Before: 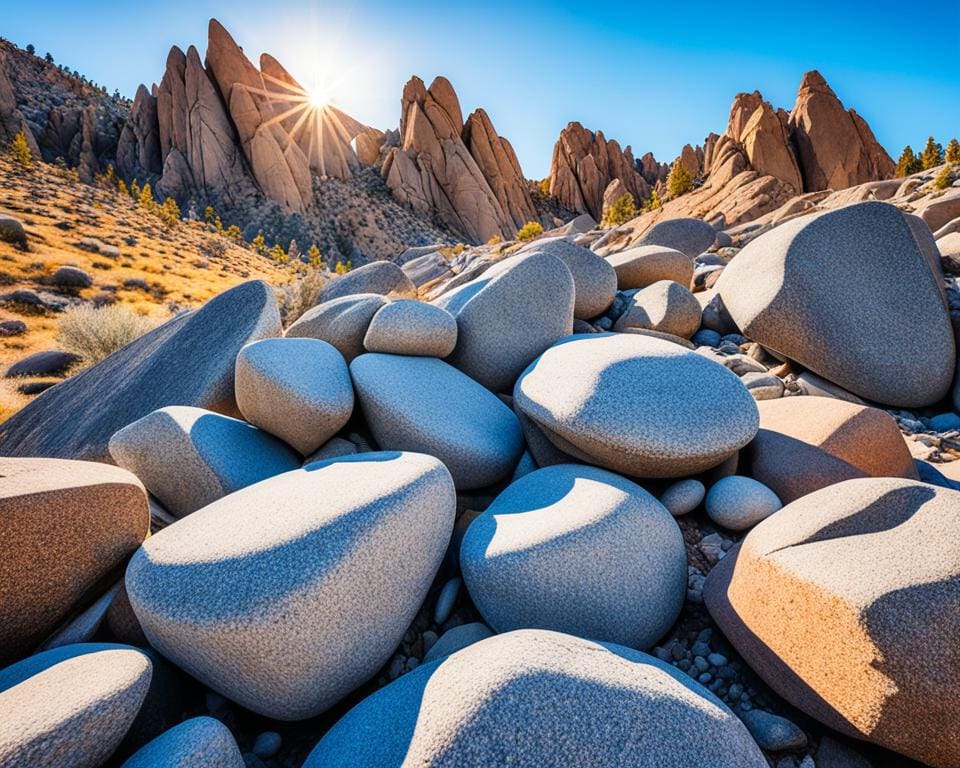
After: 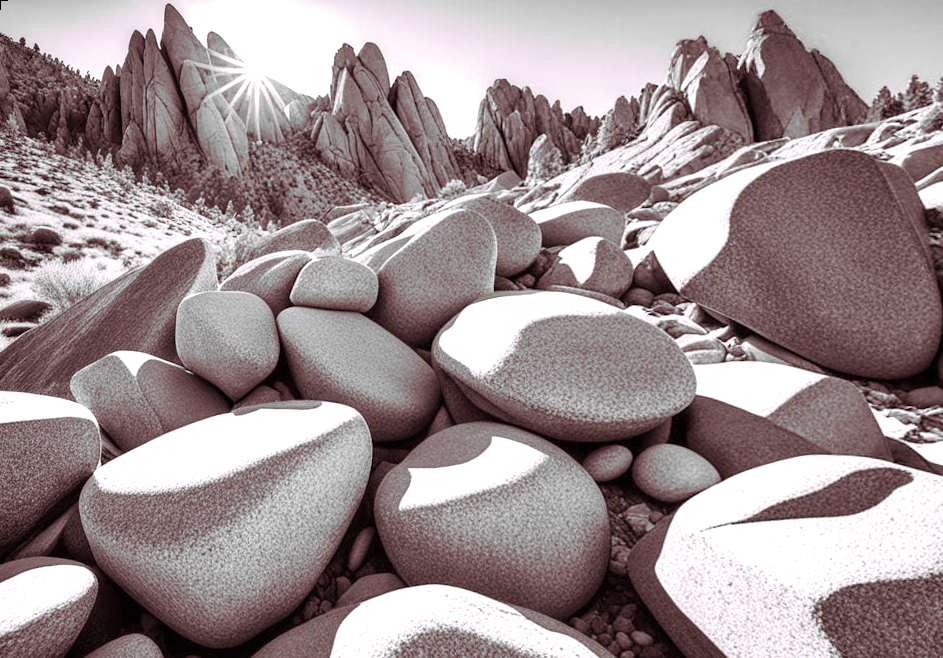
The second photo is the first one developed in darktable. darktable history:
rotate and perspective: rotation 1.69°, lens shift (vertical) -0.023, lens shift (horizontal) -0.291, crop left 0.025, crop right 0.988, crop top 0.092, crop bottom 0.842
color balance rgb: linear chroma grading › global chroma 9.31%, global vibrance 41.49%
split-toning: highlights › hue 298.8°, highlights › saturation 0.73, compress 41.76%
exposure: exposure 0.7 EV, compensate highlight preservation false
monochrome: a 32, b 64, size 2.3
